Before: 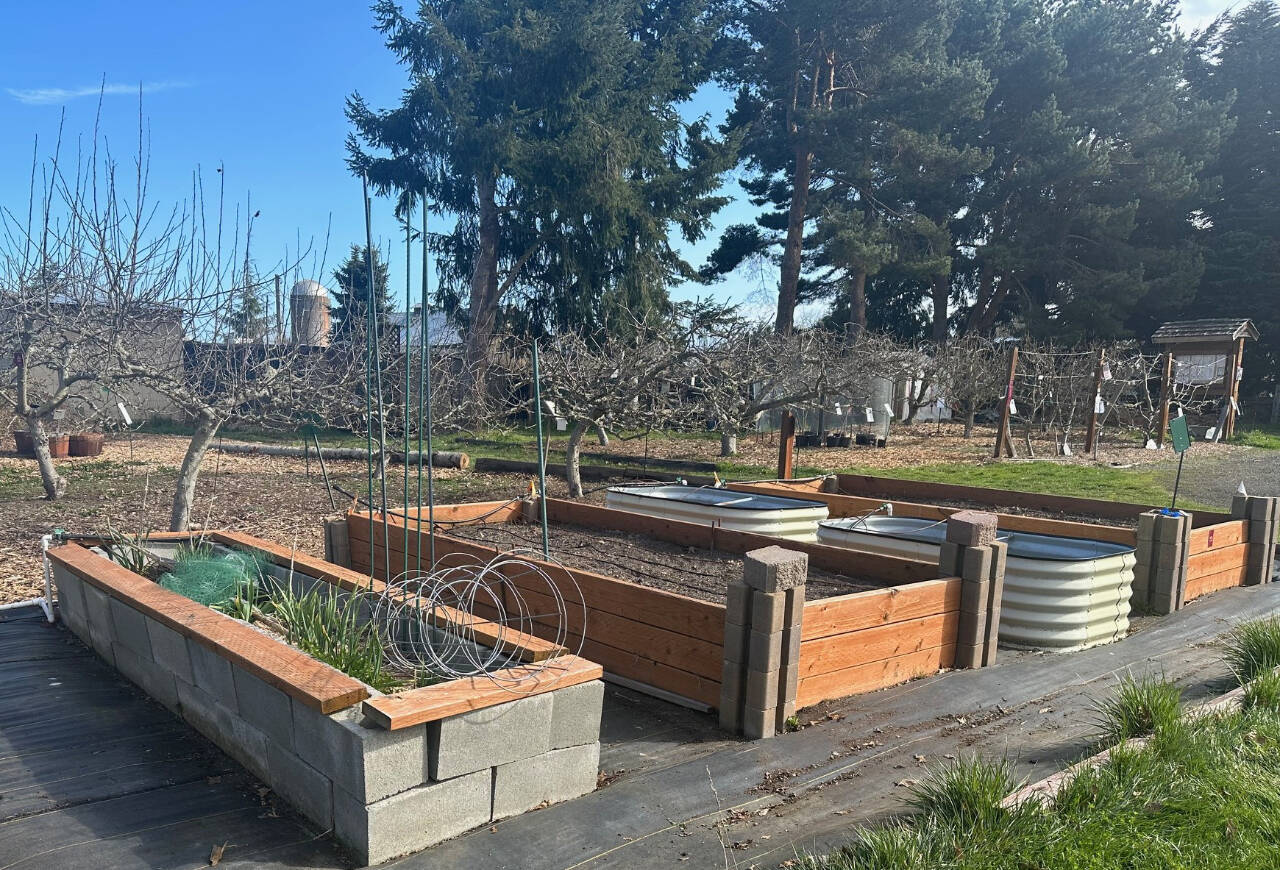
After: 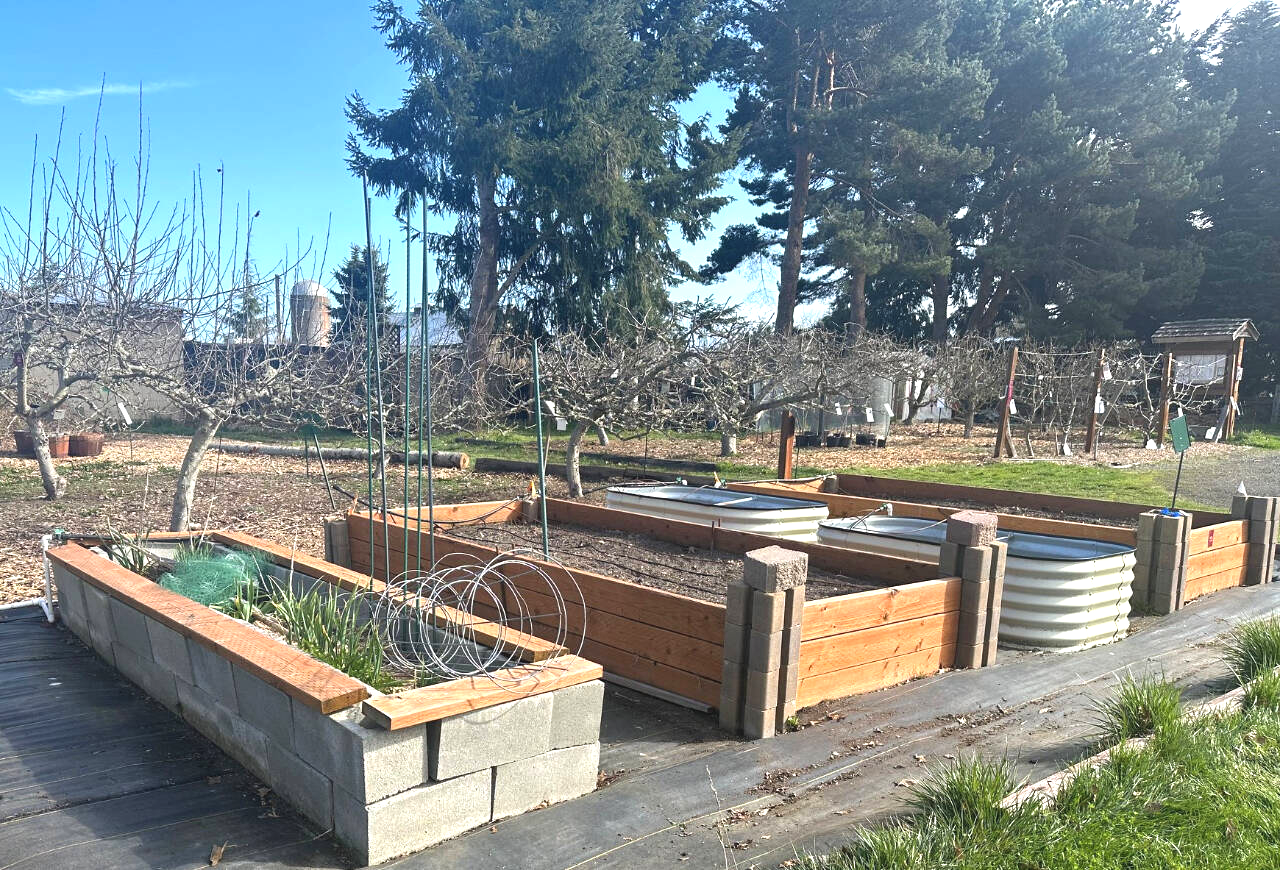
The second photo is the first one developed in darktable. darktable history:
tone equalizer: on, module defaults
exposure: black level correction -0.002, exposure 0.708 EV, compensate exposure bias true, compensate highlight preservation false
